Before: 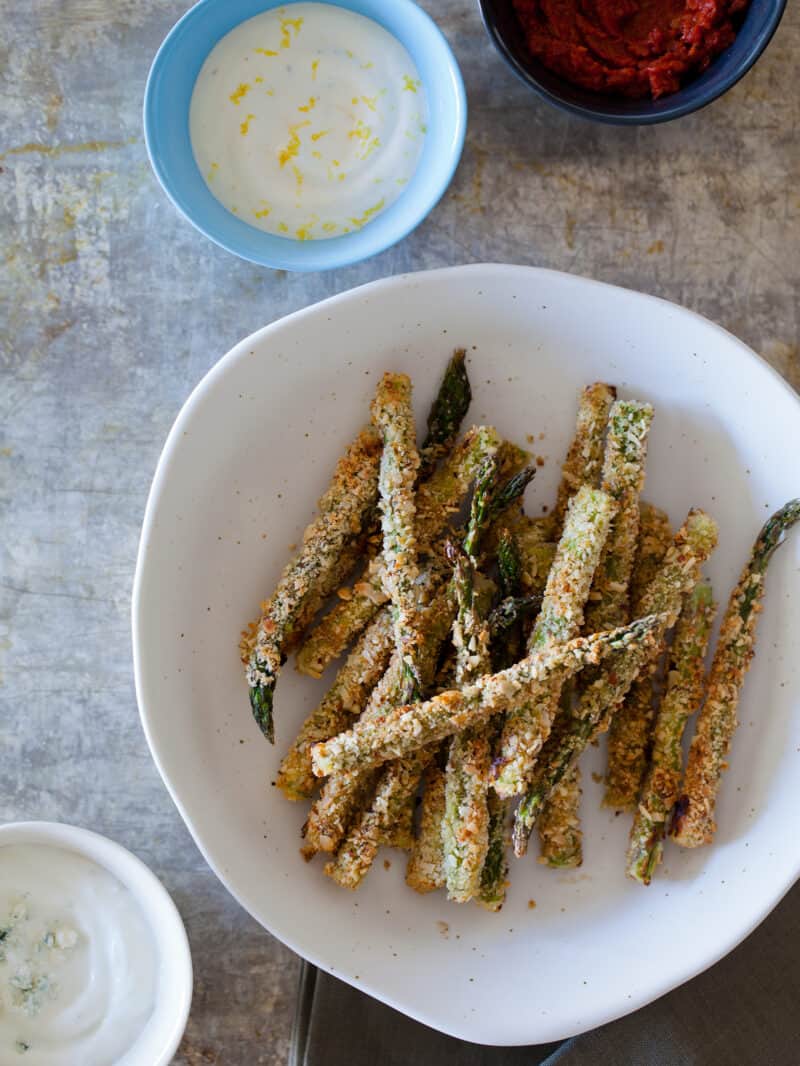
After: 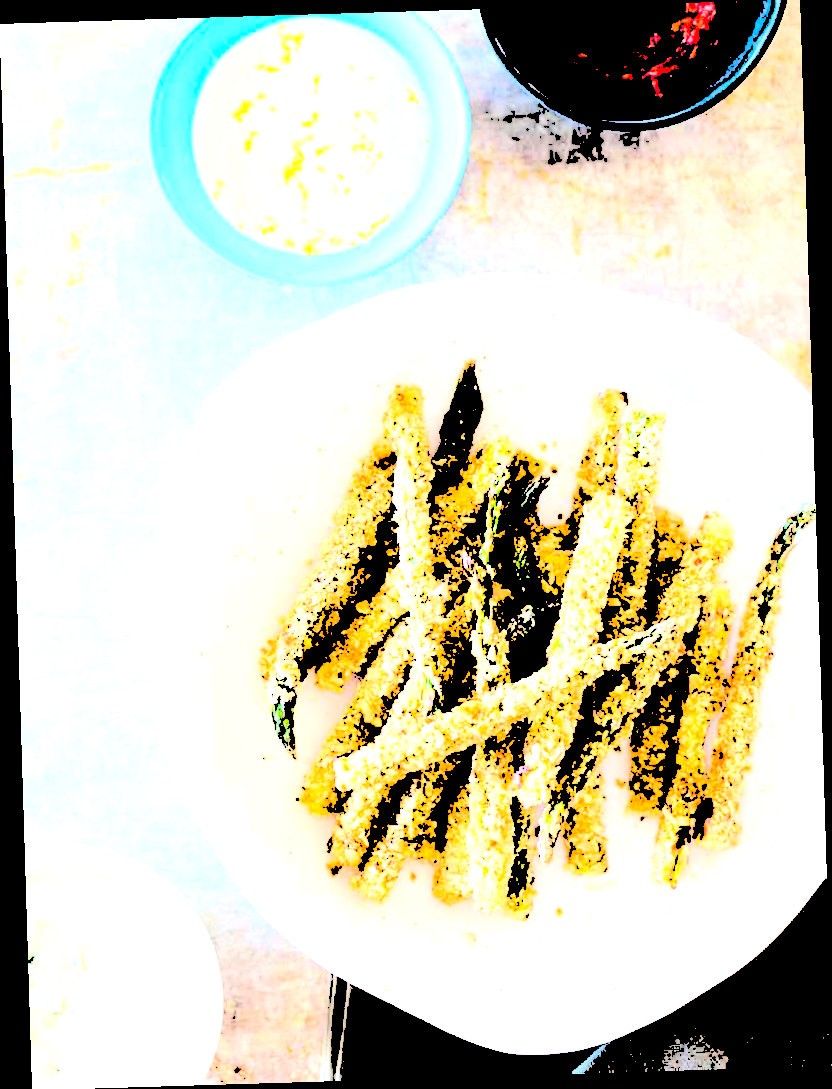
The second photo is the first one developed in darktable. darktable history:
levels: levels [0.246, 0.246, 0.506]
rotate and perspective: rotation -1.75°, automatic cropping off
color zones: curves: ch0 [(0, 0.5) (0.143, 0.5) (0.286, 0.5) (0.429, 0.5) (0.571, 0.5) (0.714, 0.476) (0.857, 0.5) (1, 0.5)]; ch2 [(0, 0.5) (0.143, 0.5) (0.286, 0.5) (0.429, 0.5) (0.571, 0.5) (0.714, 0.487) (0.857, 0.5) (1, 0.5)]
